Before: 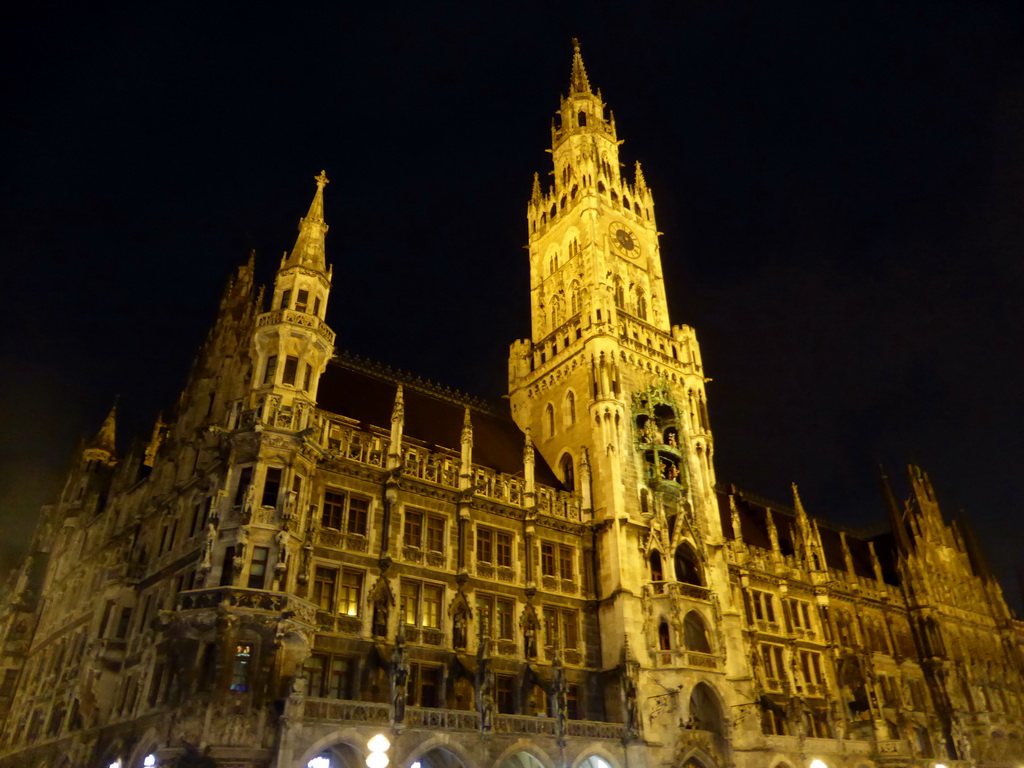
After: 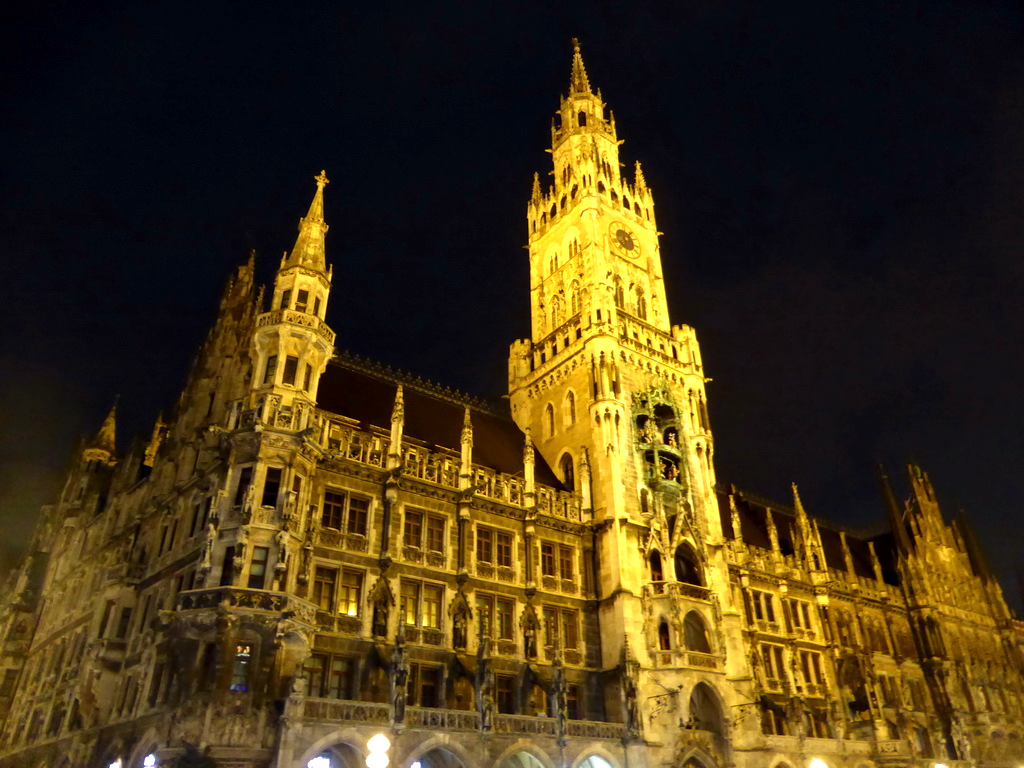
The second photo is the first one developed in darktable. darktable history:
contrast equalizer: y [[0.528, 0.548, 0.563, 0.562, 0.546, 0.526], [0.55 ×6], [0 ×6], [0 ×6], [0 ×6]], mix 0.152
exposure: exposure 0.611 EV, compensate highlight preservation false
